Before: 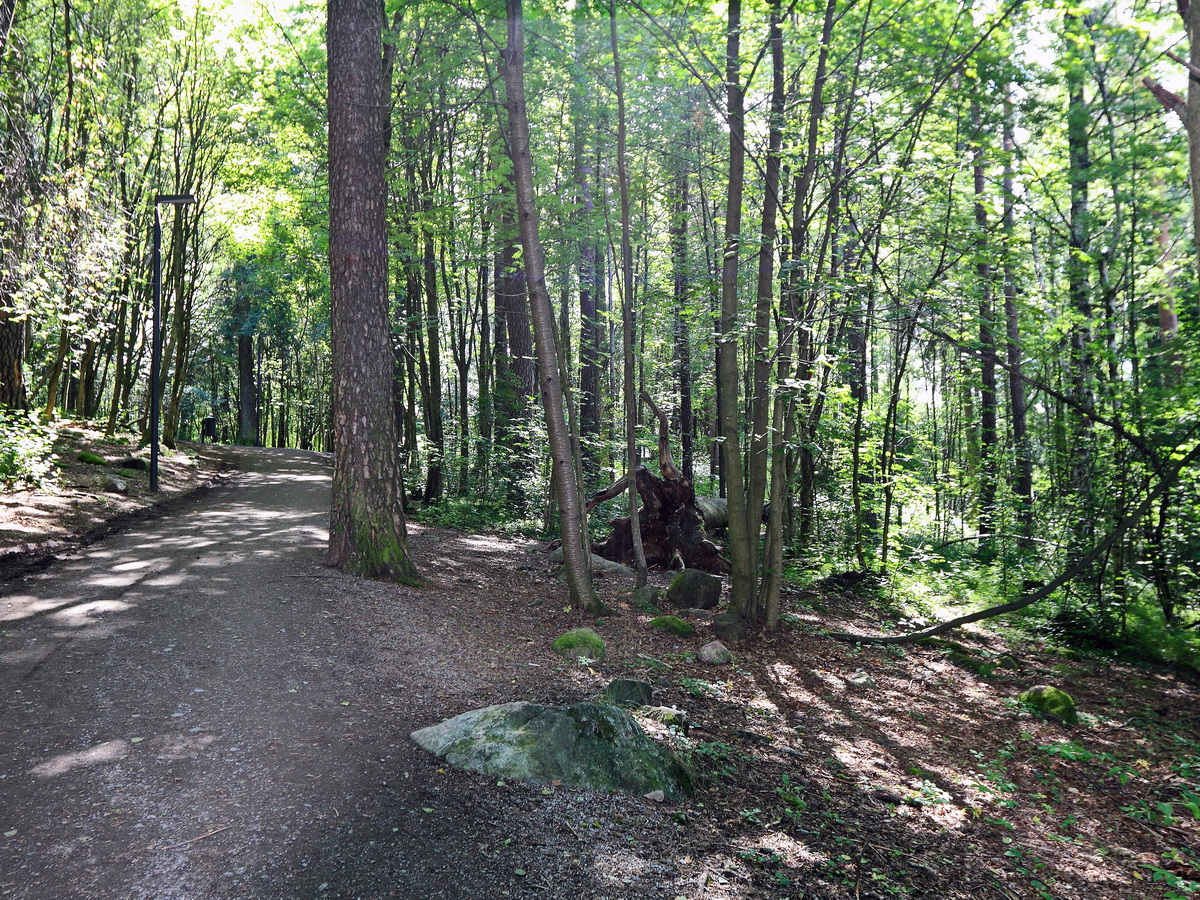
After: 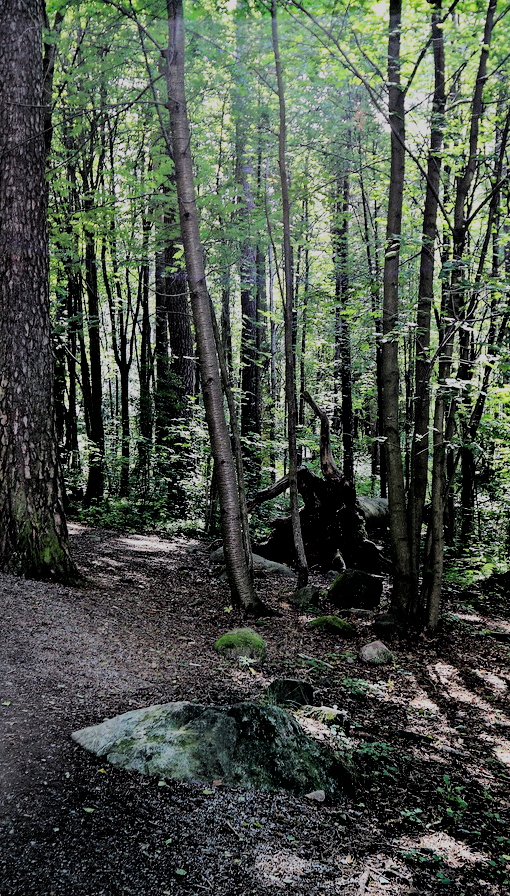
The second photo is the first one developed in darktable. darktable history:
filmic rgb: black relative exposure -2.84 EV, white relative exposure 4.56 EV, threshold 3.03 EV, hardness 1.74, contrast 1.248, enable highlight reconstruction true
crop: left 28.315%, right 29.08%
